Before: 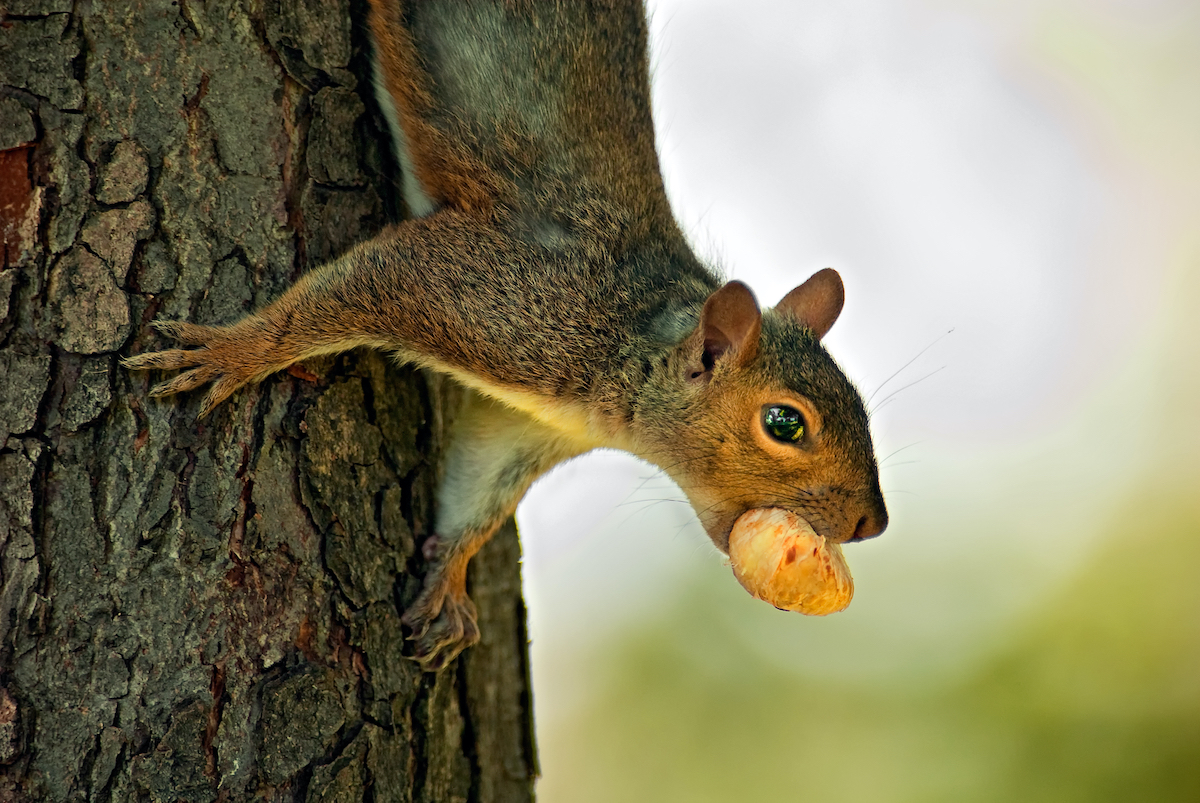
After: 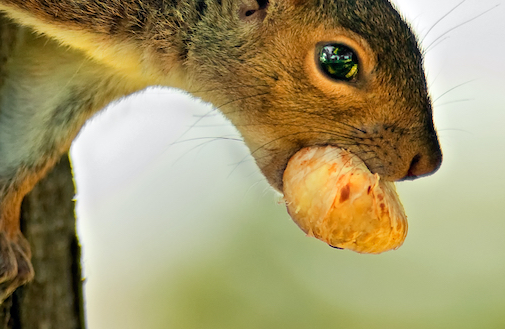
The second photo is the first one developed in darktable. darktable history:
crop: left 37.221%, top 45.169%, right 20.63%, bottom 13.777%
tone equalizer: on, module defaults
